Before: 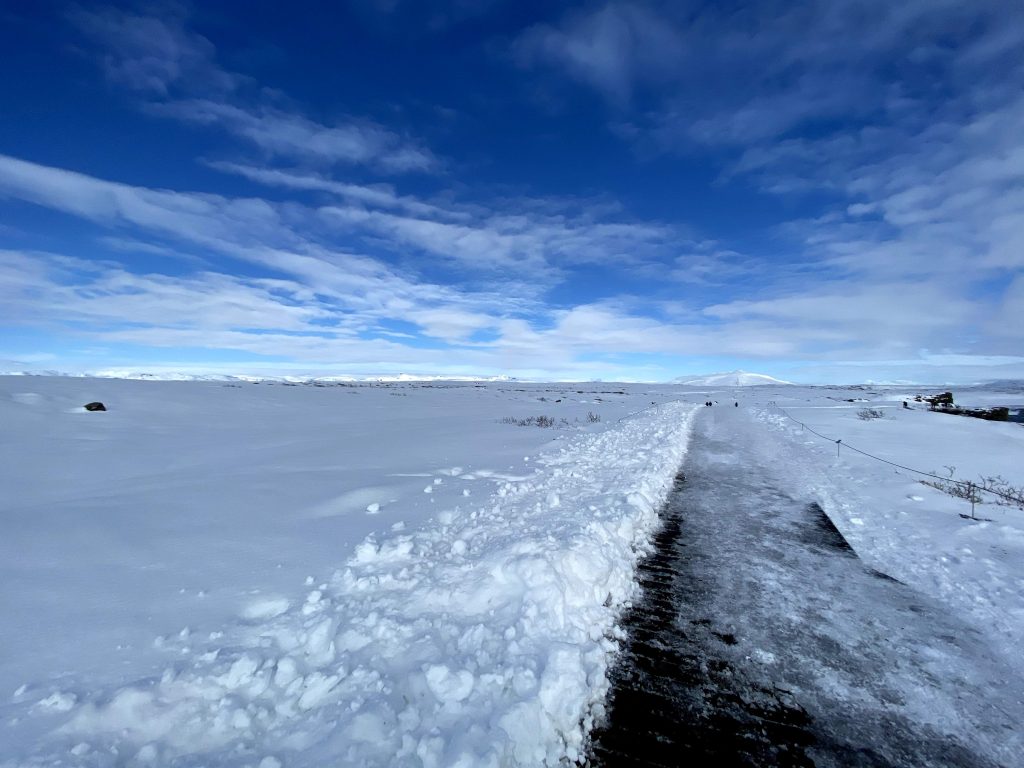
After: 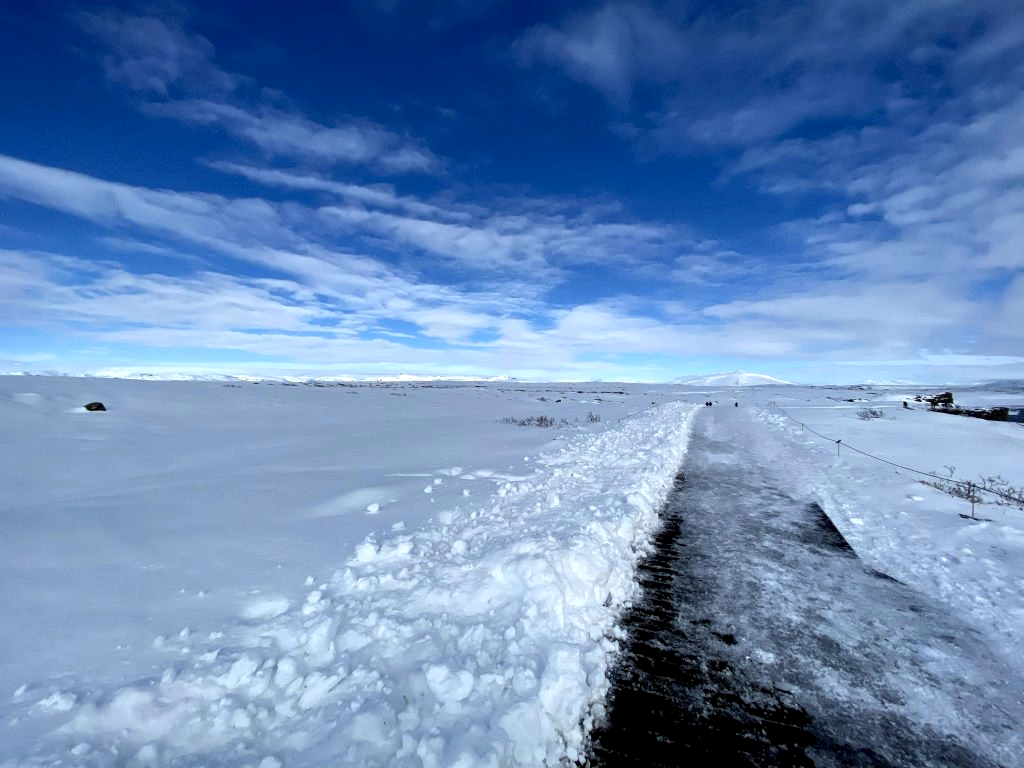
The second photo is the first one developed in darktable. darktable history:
local contrast: highlights 104%, shadows 99%, detail 131%, midtone range 0.2
contrast brightness saturation: contrast 0.103, brightness 0.021, saturation 0.025
